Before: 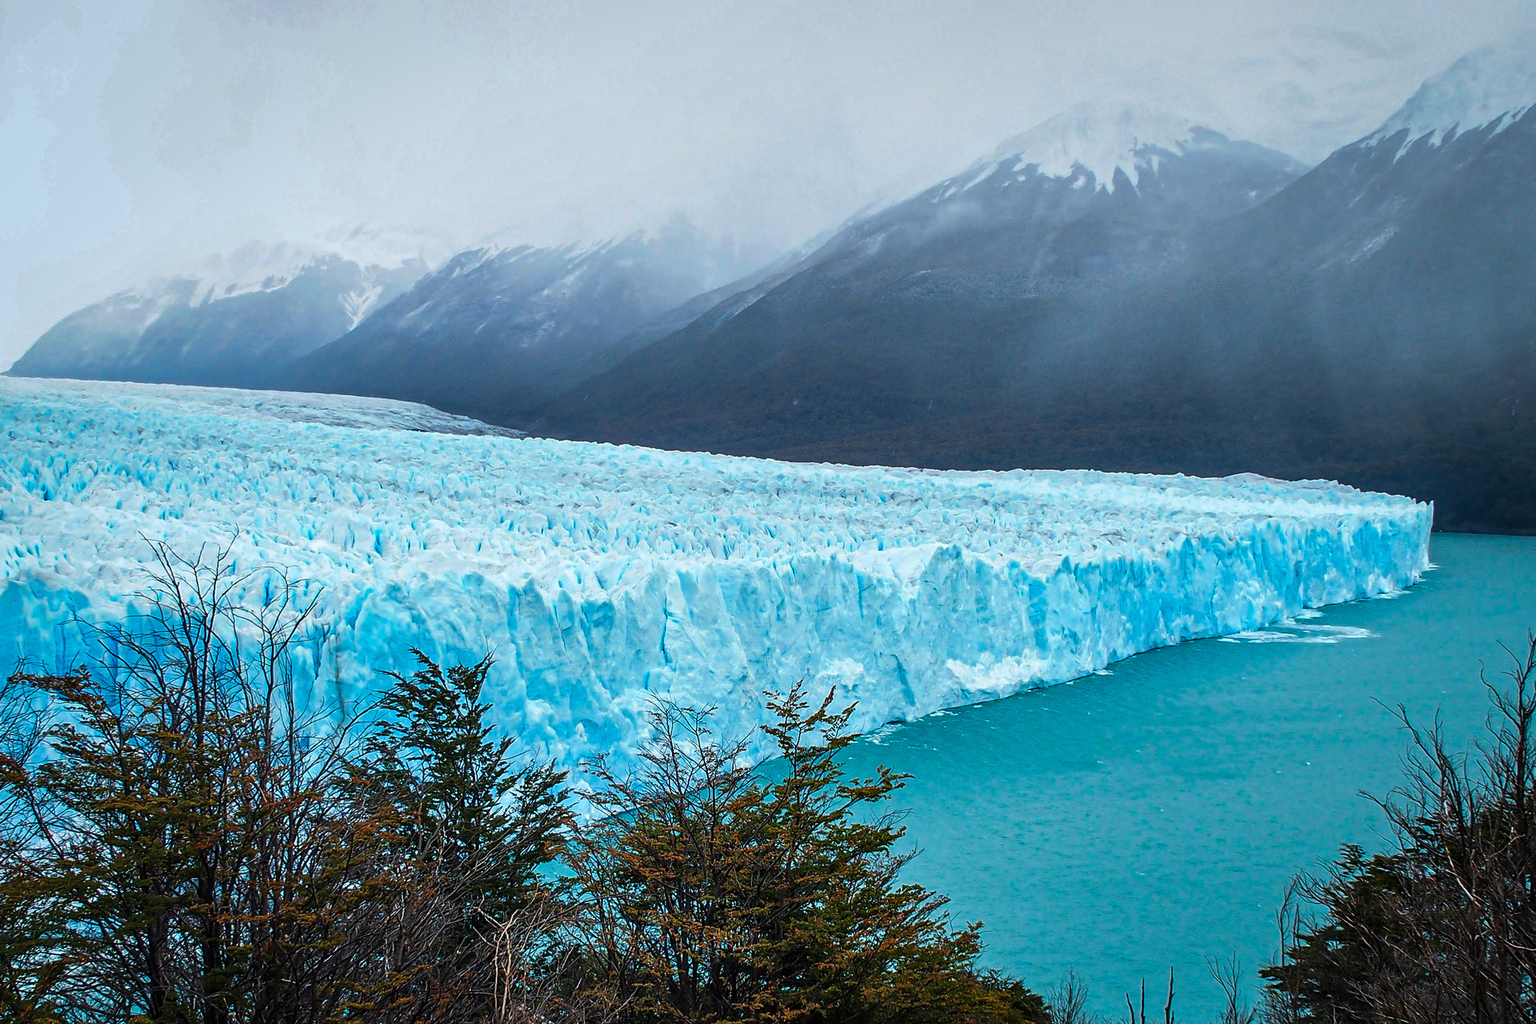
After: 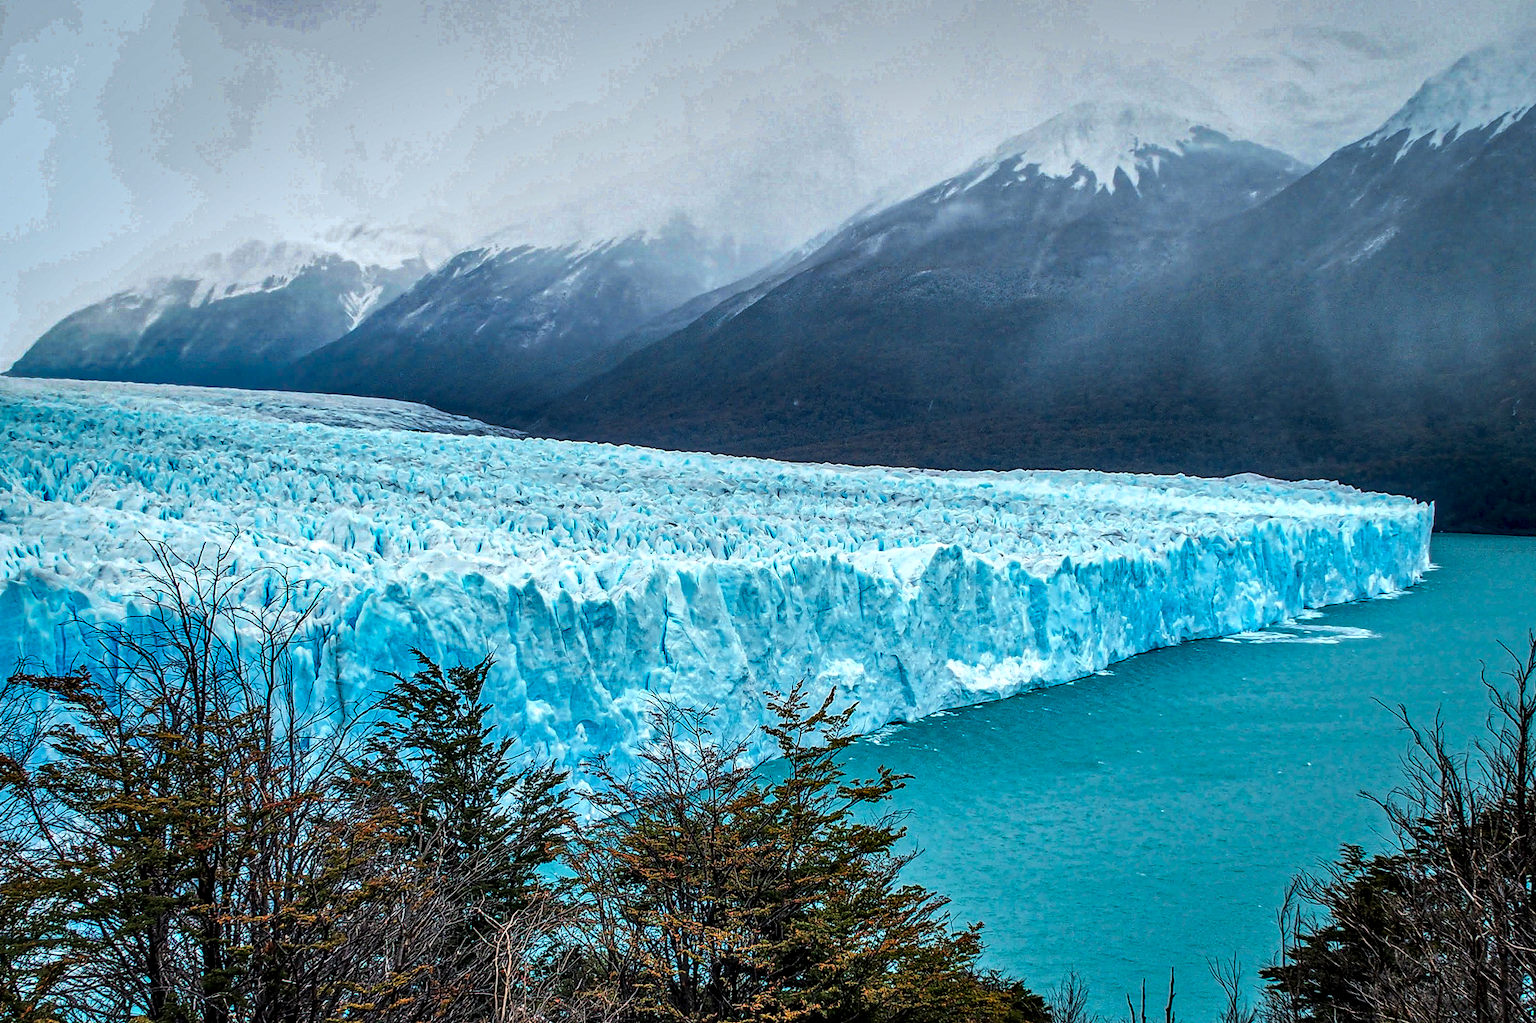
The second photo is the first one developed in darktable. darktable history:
local contrast: detail 150%
haze removal: compatibility mode true, adaptive false
shadows and highlights: shadows 53, soften with gaussian
